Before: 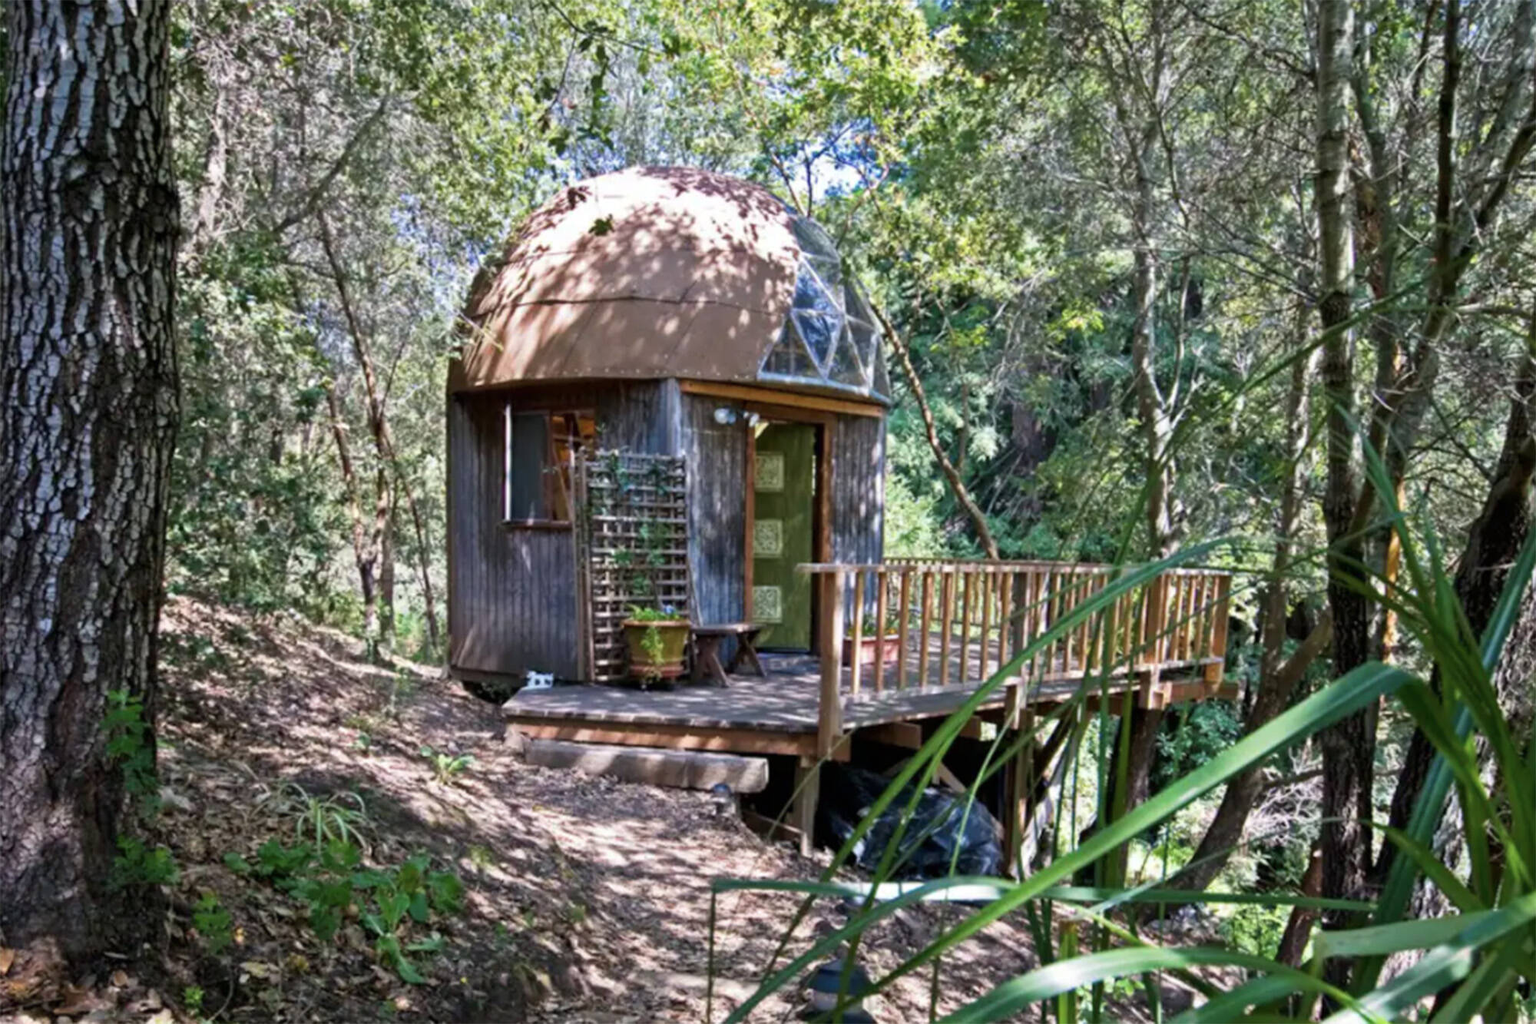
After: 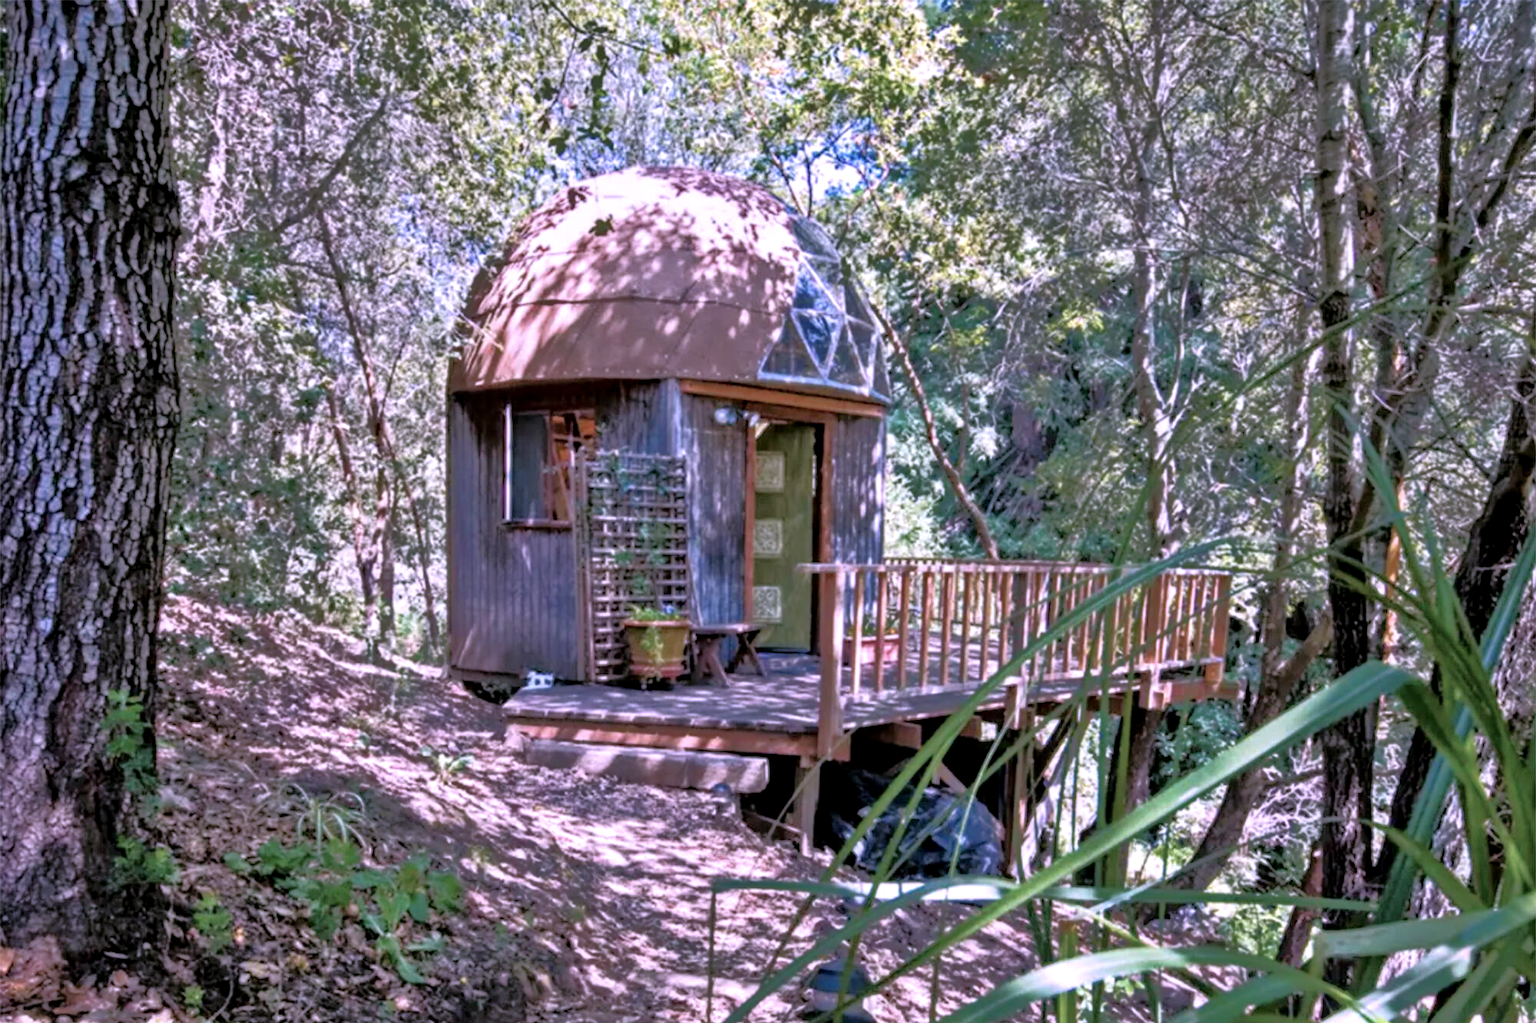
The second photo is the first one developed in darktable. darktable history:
color correction: highlights a* 15.03, highlights b* -25.07
local contrast: on, module defaults
tone equalizer: -8 EV -0.528 EV, -7 EV -0.319 EV, -6 EV -0.083 EV, -5 EV 0.413 EV, -4 EV 0.985 EV, -3 EV 0.791 EV, -2 EV -0.01 EV, -1 EV 0.14 EV, +0 EV -0.012 EV, smoothing 1
